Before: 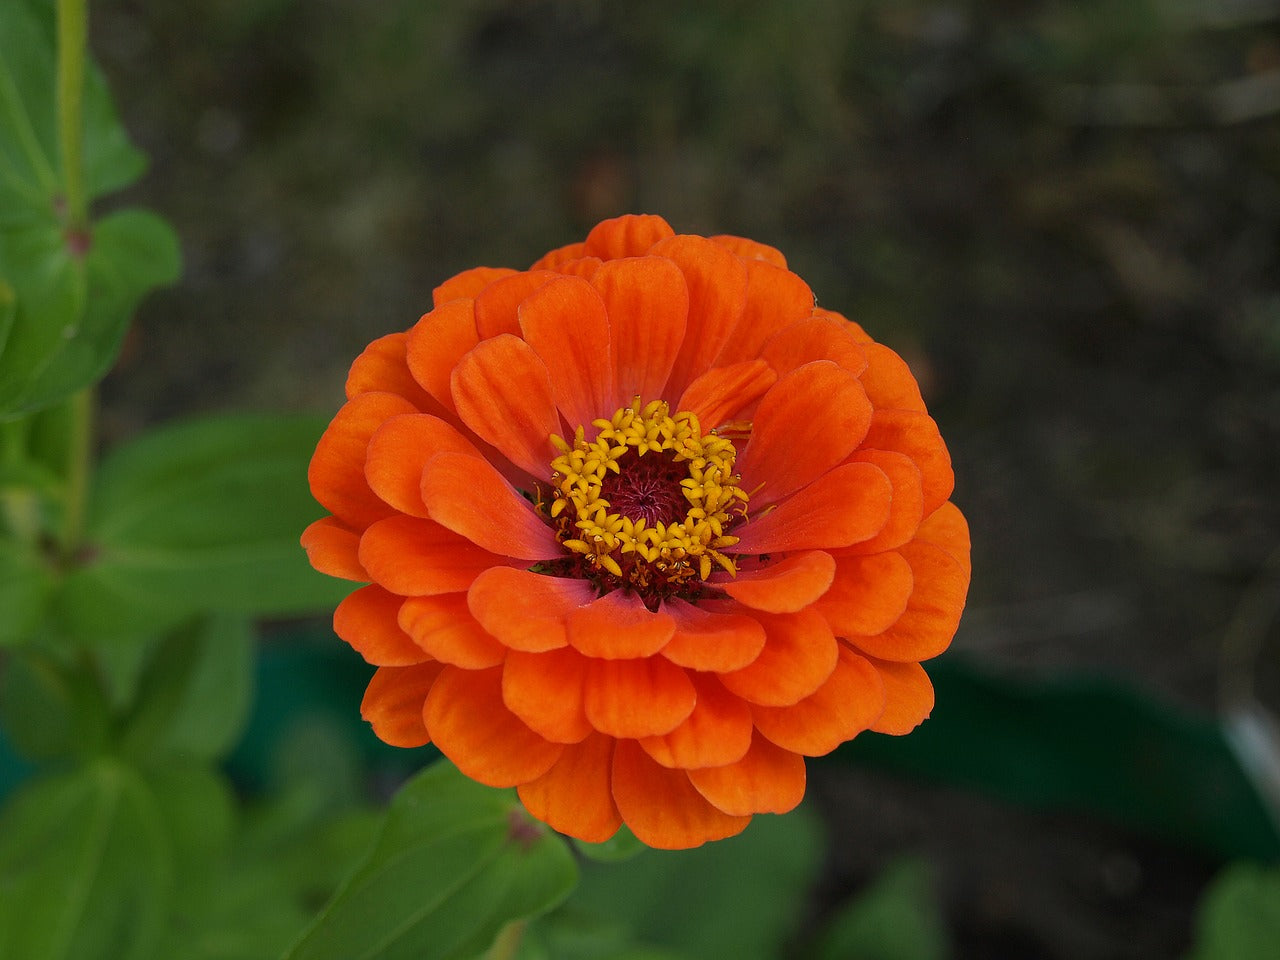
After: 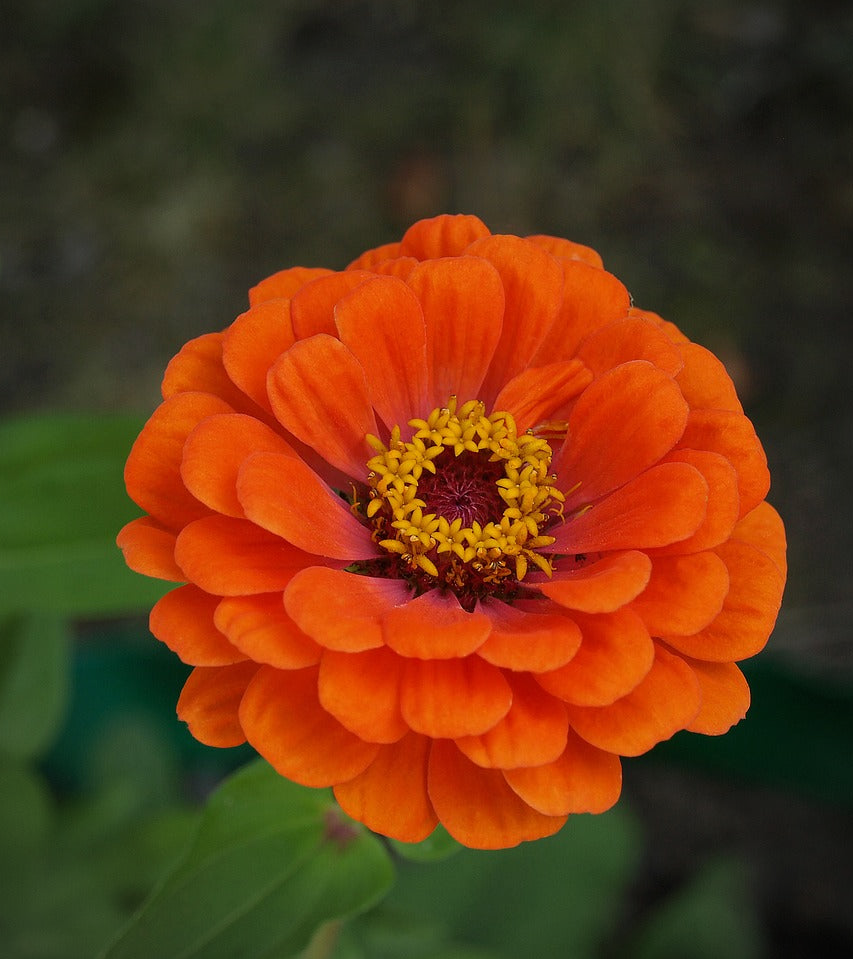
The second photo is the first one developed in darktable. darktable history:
vignetting: fall-off radius 60.92%
crop and rotate: left 14.436%, right 18.898%
